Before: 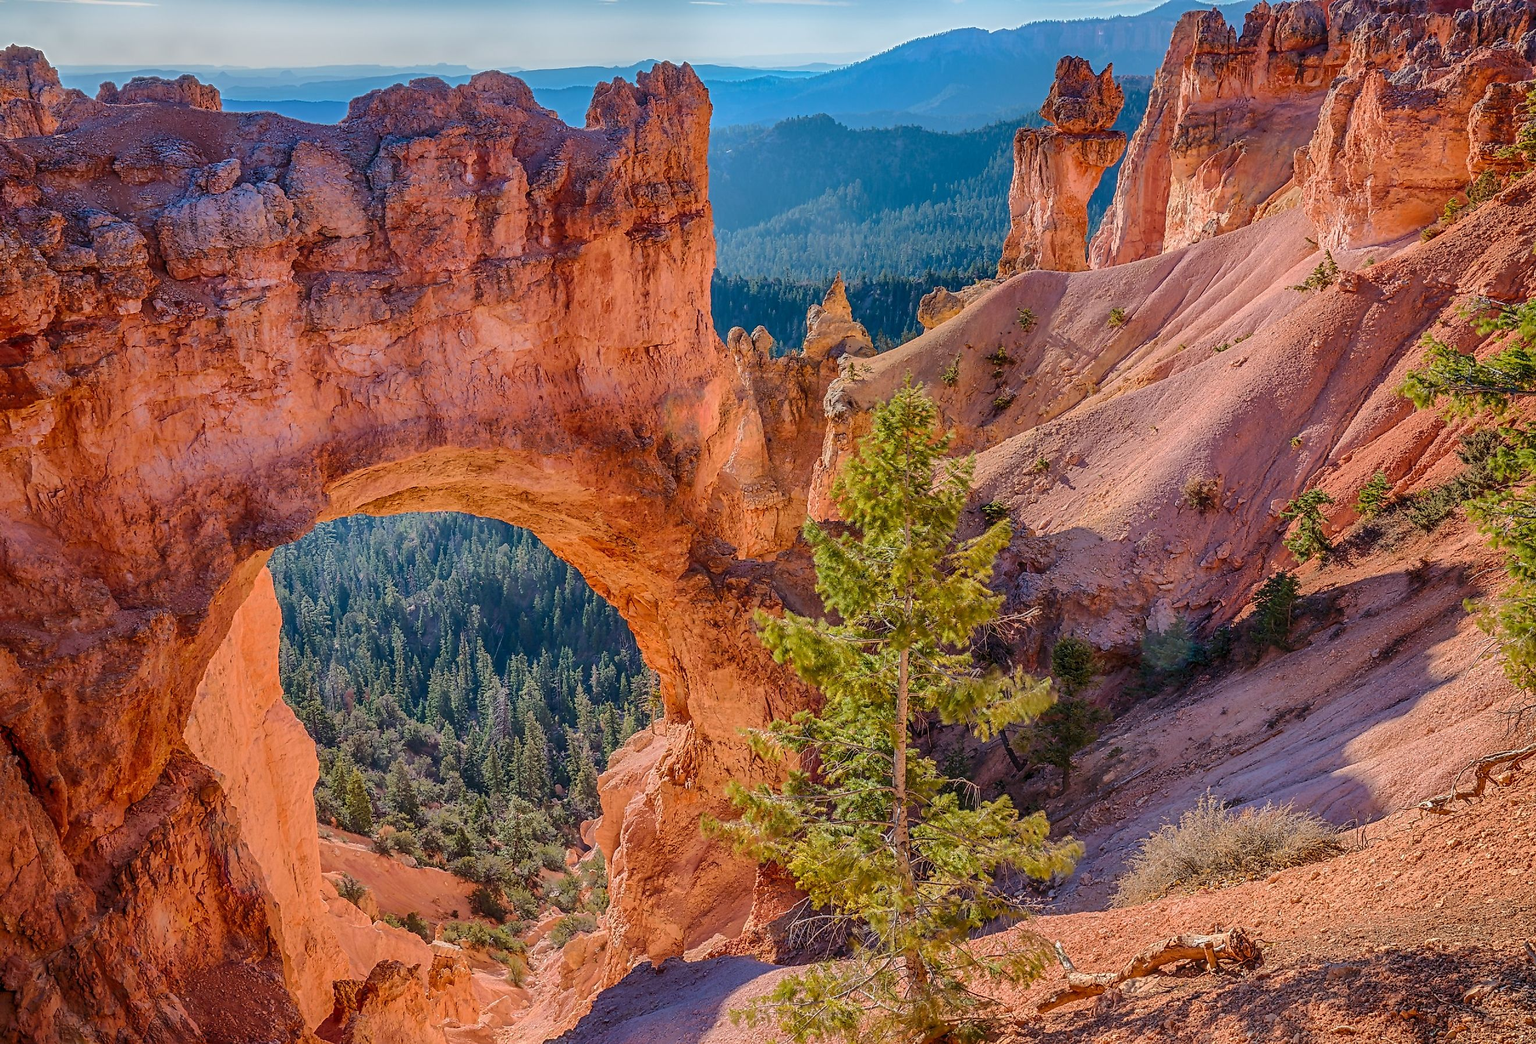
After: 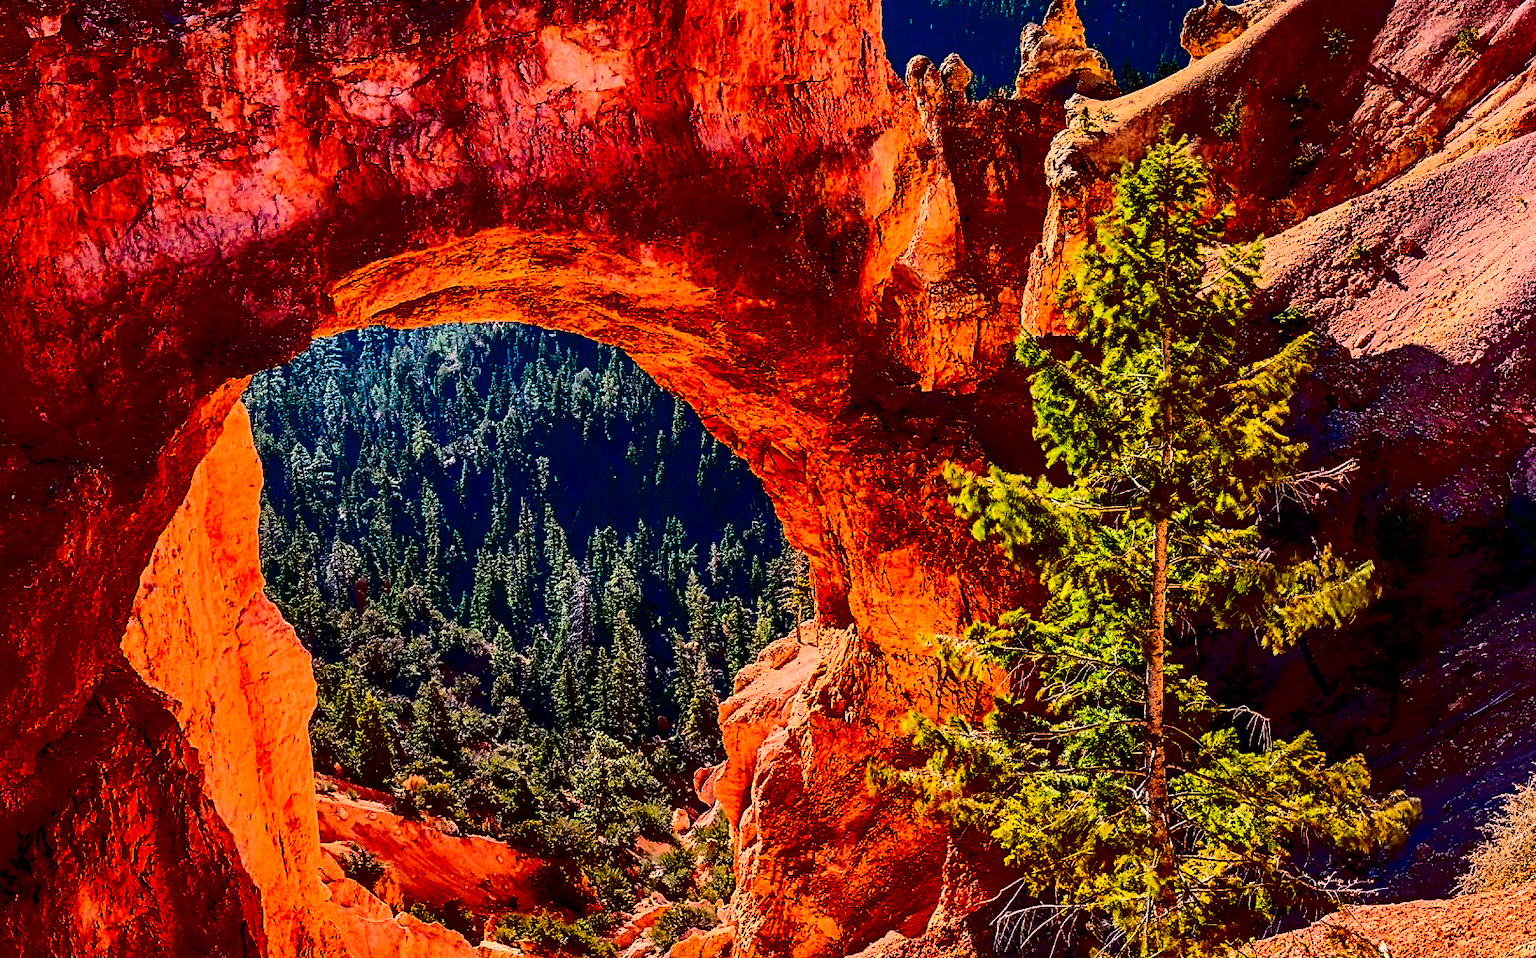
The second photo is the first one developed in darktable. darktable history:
rgb levels: levels [[0.013, 0.434, 0.89], [0, 0.5, 1], [0, 0.5, 1]]
crop: left 6.488%, top 27.668%, right 24.183%, bottom 8.656%
contrast brightness saturation: contrast 0.77, brightness -1, saturation 1
